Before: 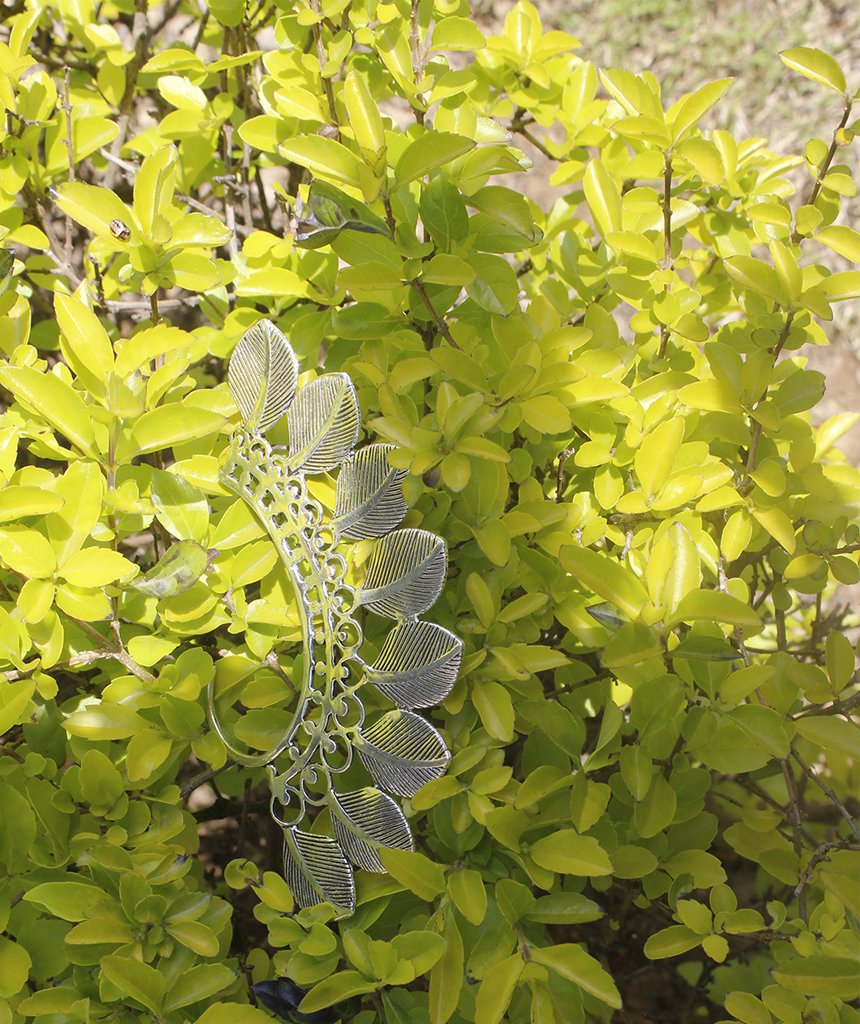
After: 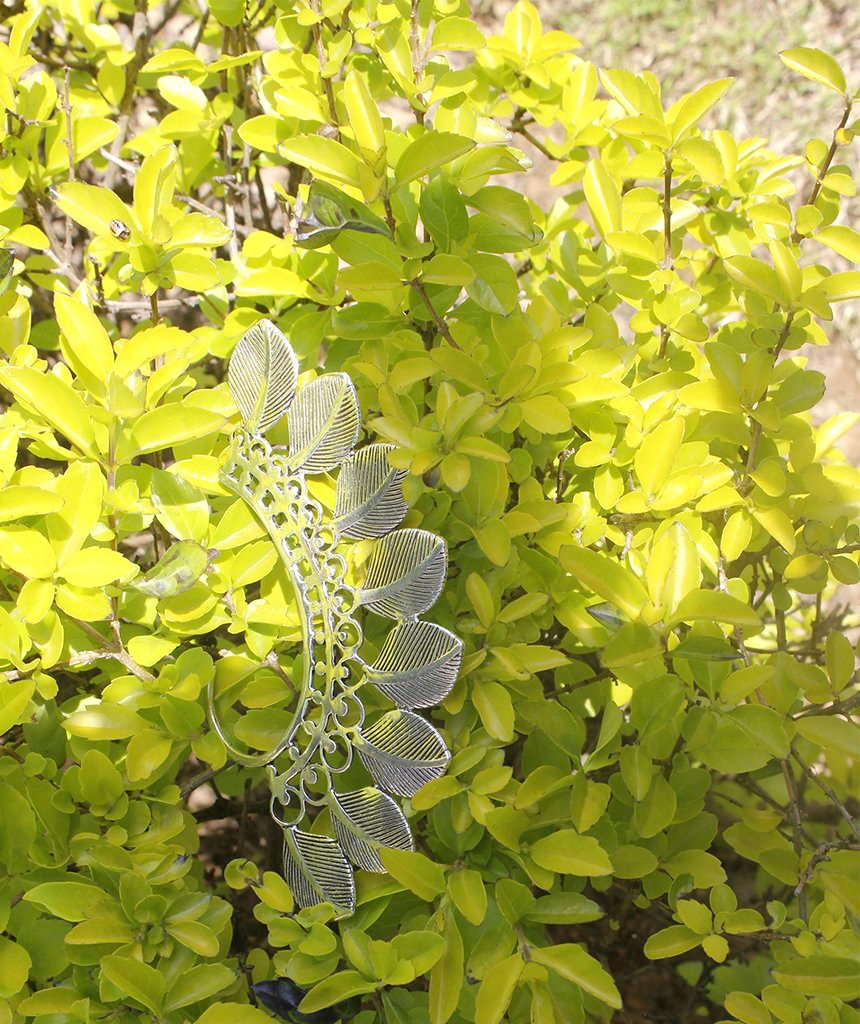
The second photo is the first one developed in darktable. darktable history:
exposure: black level correction 0.002, exposure -0.1 EV, compensate highlight preservation false
levels: levels [0, 0.435, 0.917]
